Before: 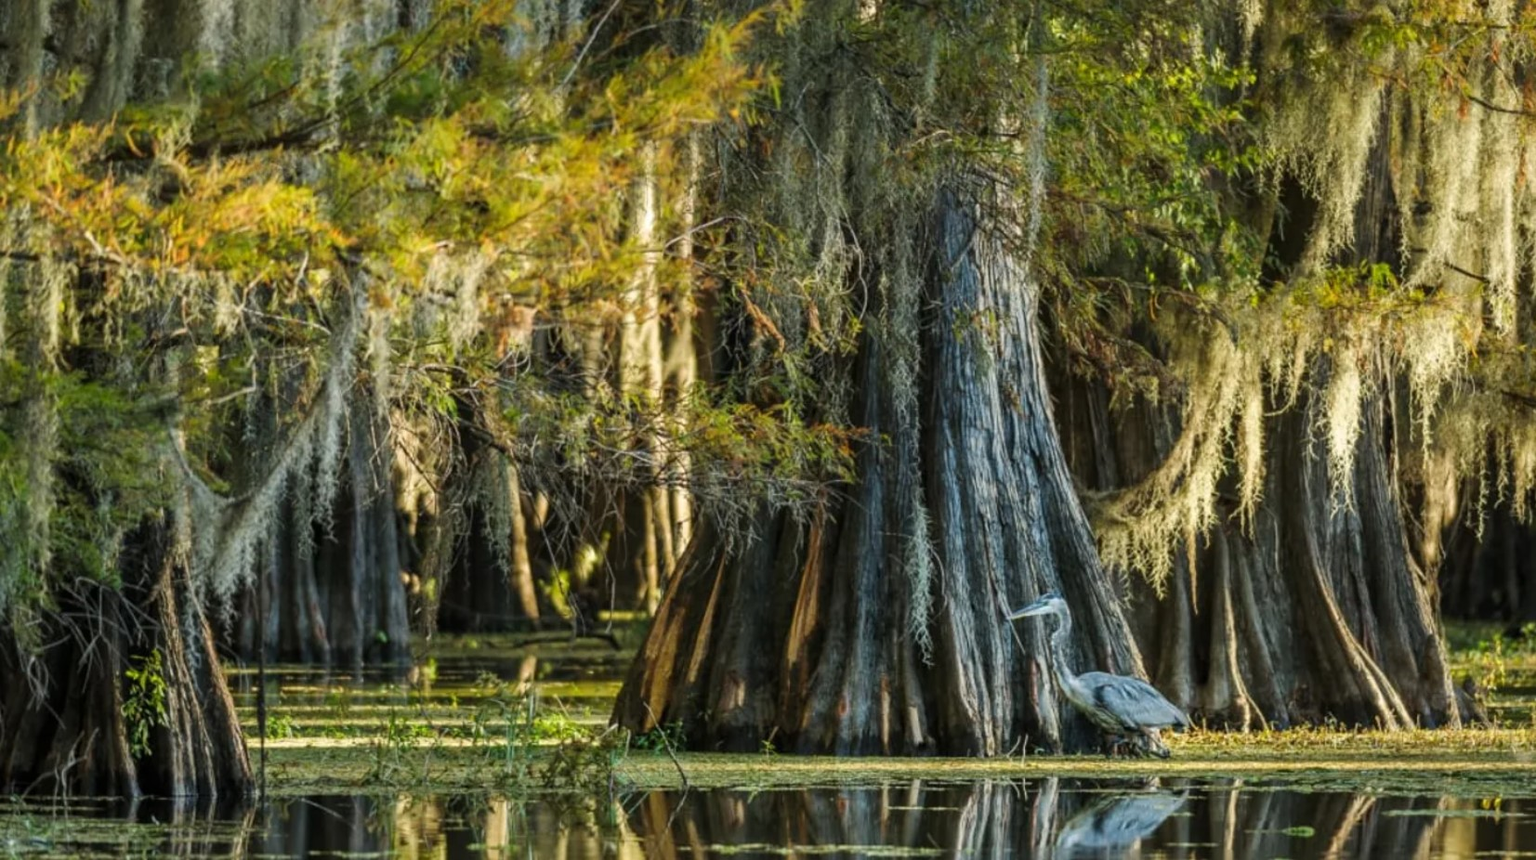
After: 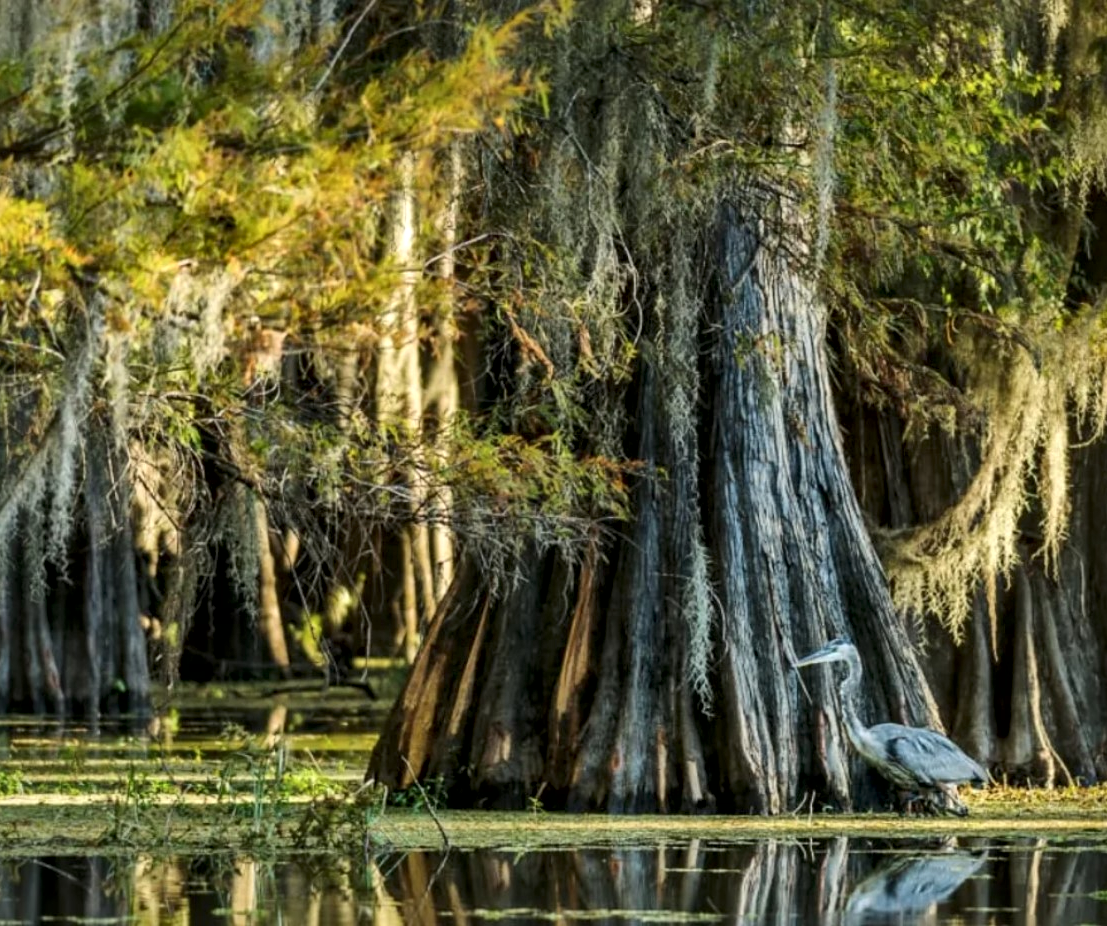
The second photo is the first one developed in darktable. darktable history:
local contrast: mode bilateral grid, contrast 25, coarseness 61, detail 152%, midtone range 0.2
crop and rotate: left 17.651%, right 15.359%
